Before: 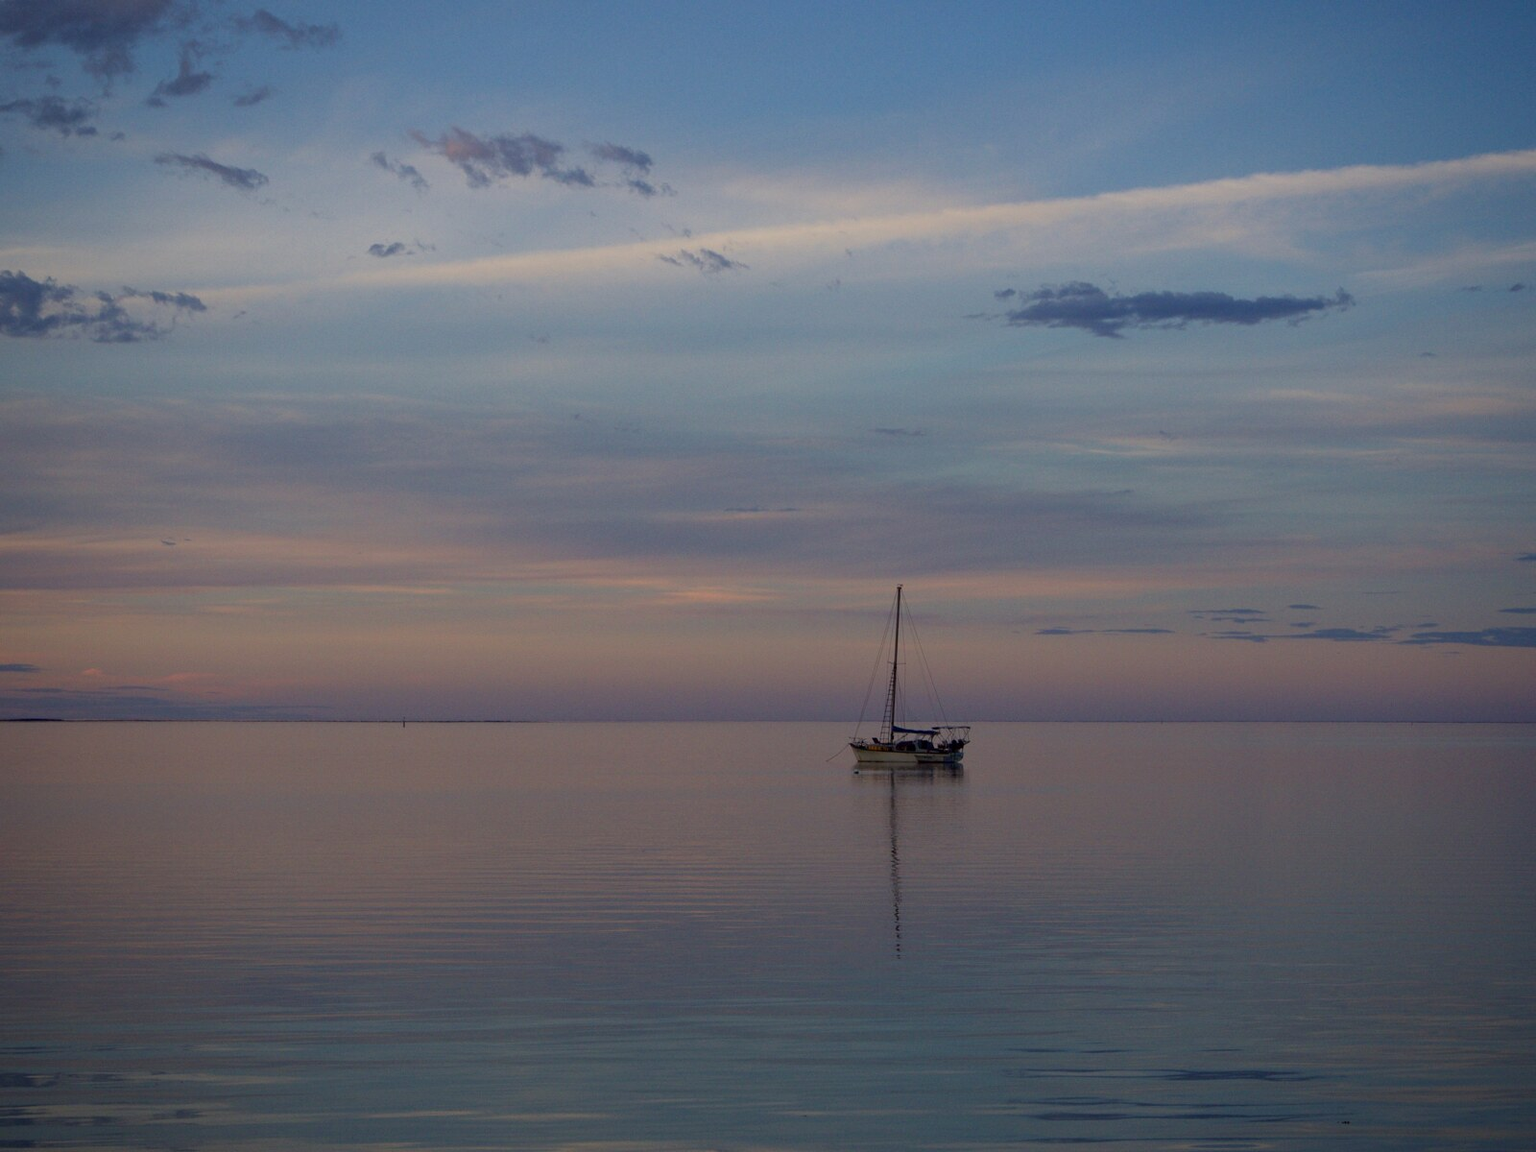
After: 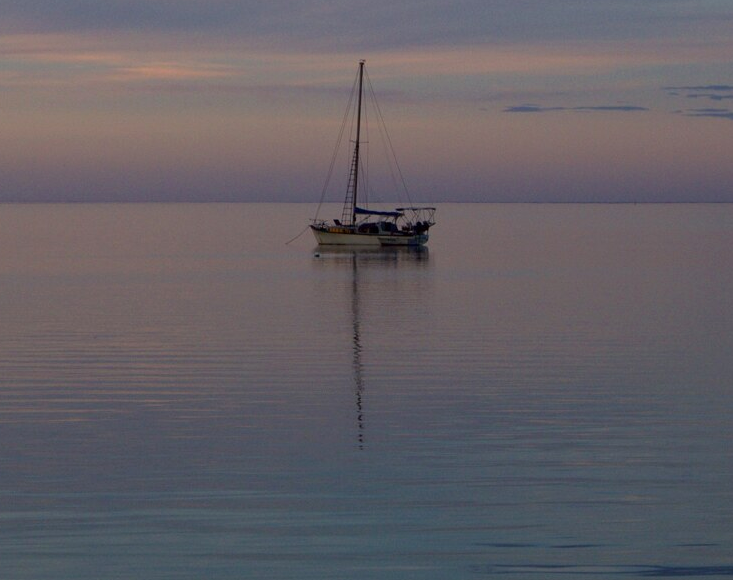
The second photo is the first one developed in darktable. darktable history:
crop: left 35.976%, top 45.819%, right 18.162%, bottom 5.807%
exposure: exposure 0.15 EV, compensate highlight preservation false
